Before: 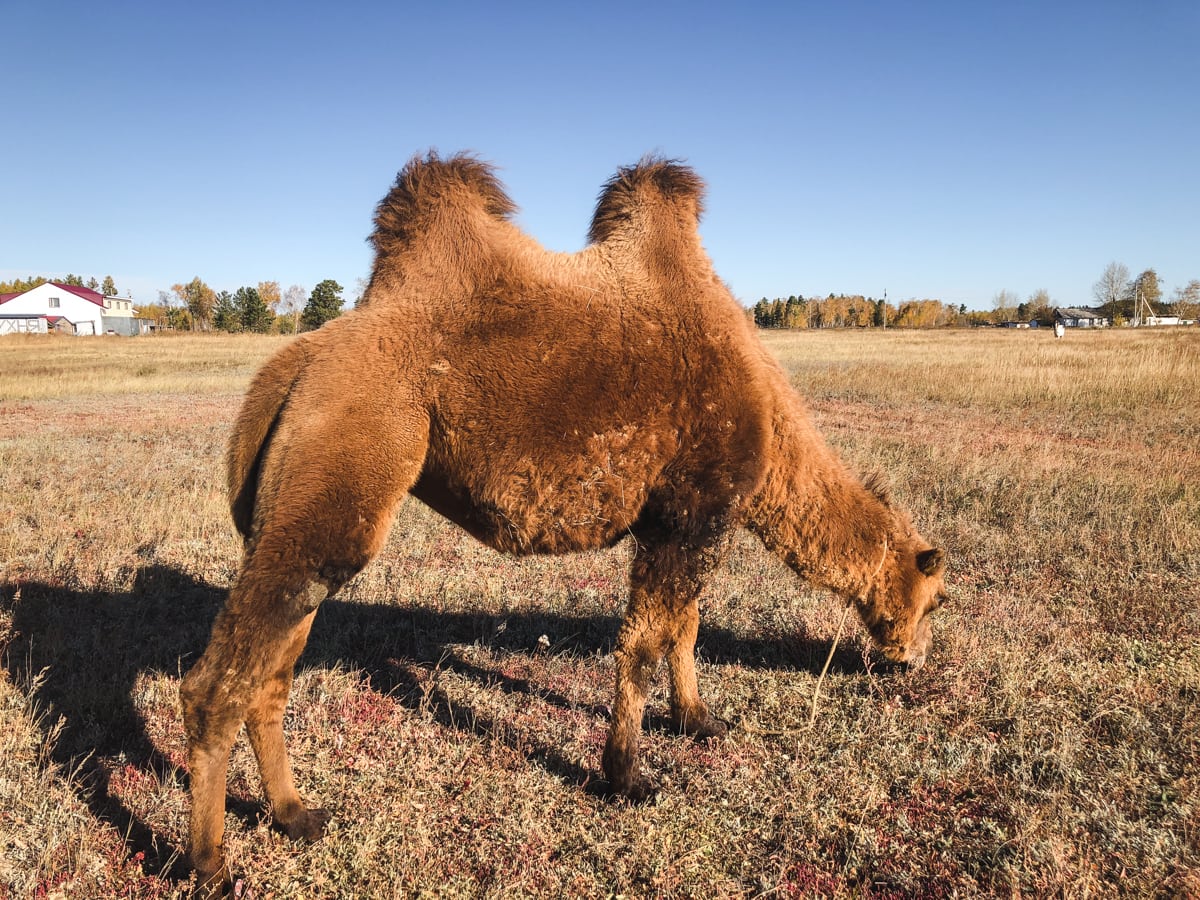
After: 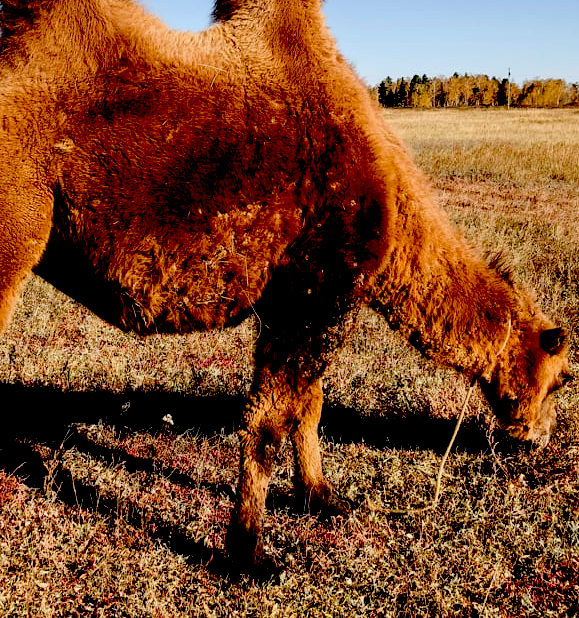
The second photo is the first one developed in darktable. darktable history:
crop: left 31.379%, top 24.658%, right 20.326%, bottom 6.628%
tone equalizer: on, module defaults
exposure: black level correction 0.1, exposure -0.092 EV, compensate highlight preservation false
